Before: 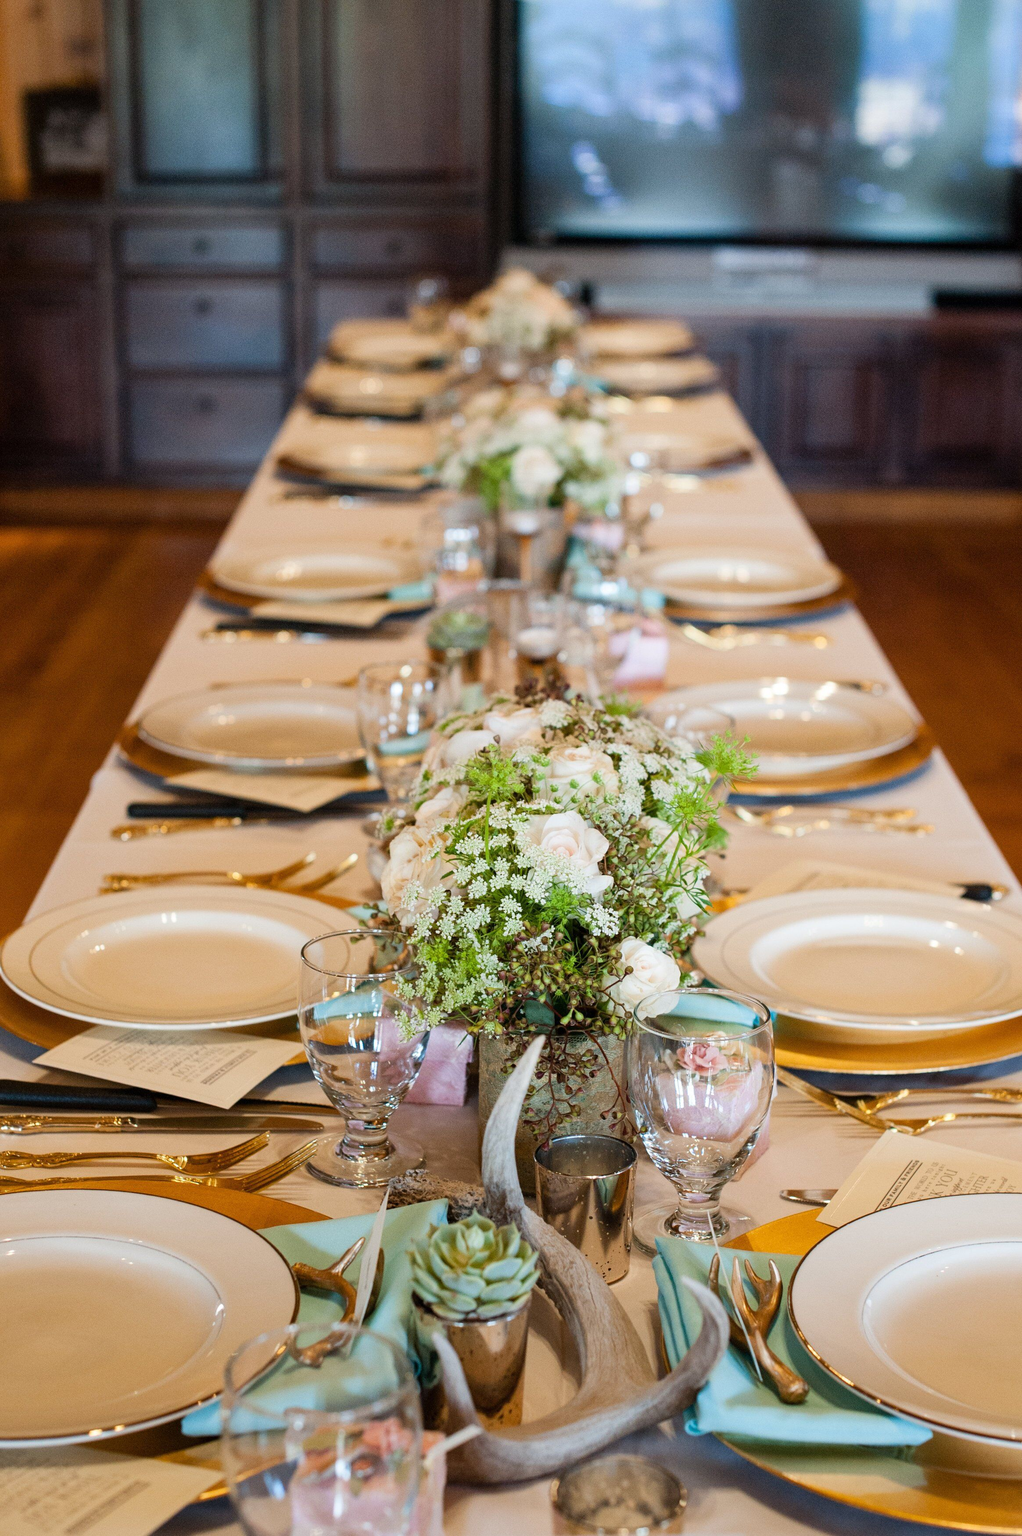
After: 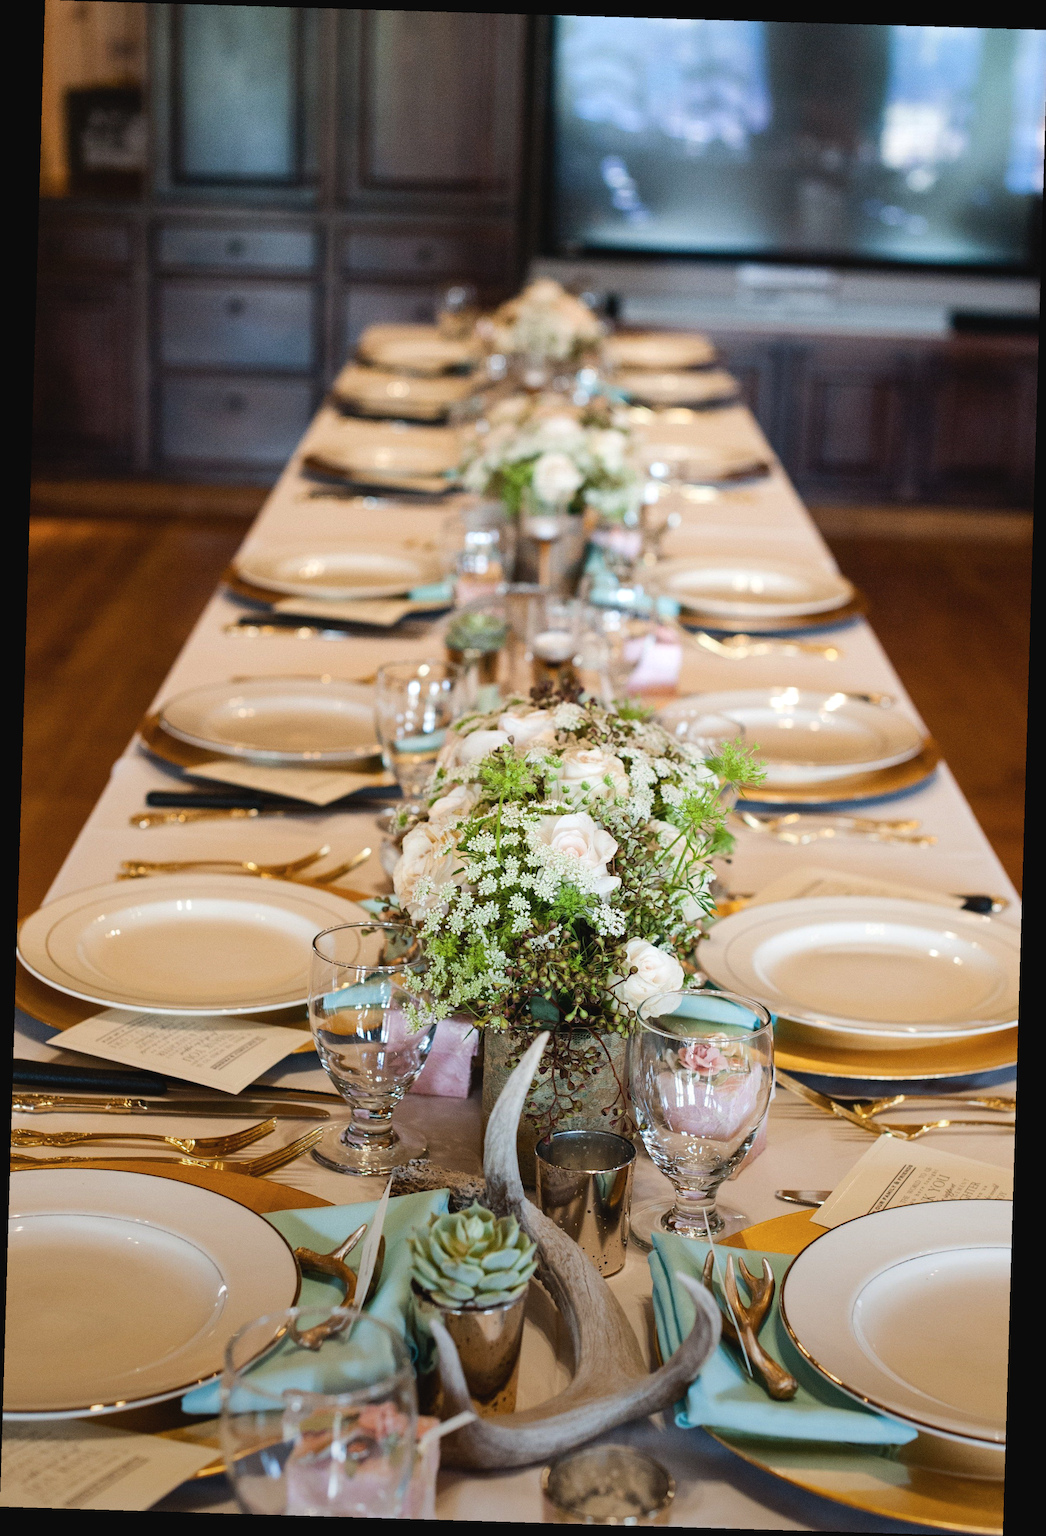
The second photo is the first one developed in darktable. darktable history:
rotate and perspective: rotation 1.72°, automatic cropping off
contrast brightness saturation: contrast -0.08, brightness -0.04, saturation -0.11
graduated density: rotation -180°, offset 27.42
tone equalizer: -8 EV -0.417 EV, -7 EV -0.389 EV, -6 EV -0.333 EV, -5 EV -0.222 EV, -3 EV 0.222 EV, -2 EV 0.333 EV, -1 EV 0.389 EV, +0 EV 0.417 EV, edges refinement/feathering 500, mask exposure compensation -1.57 EV, preserve details no
